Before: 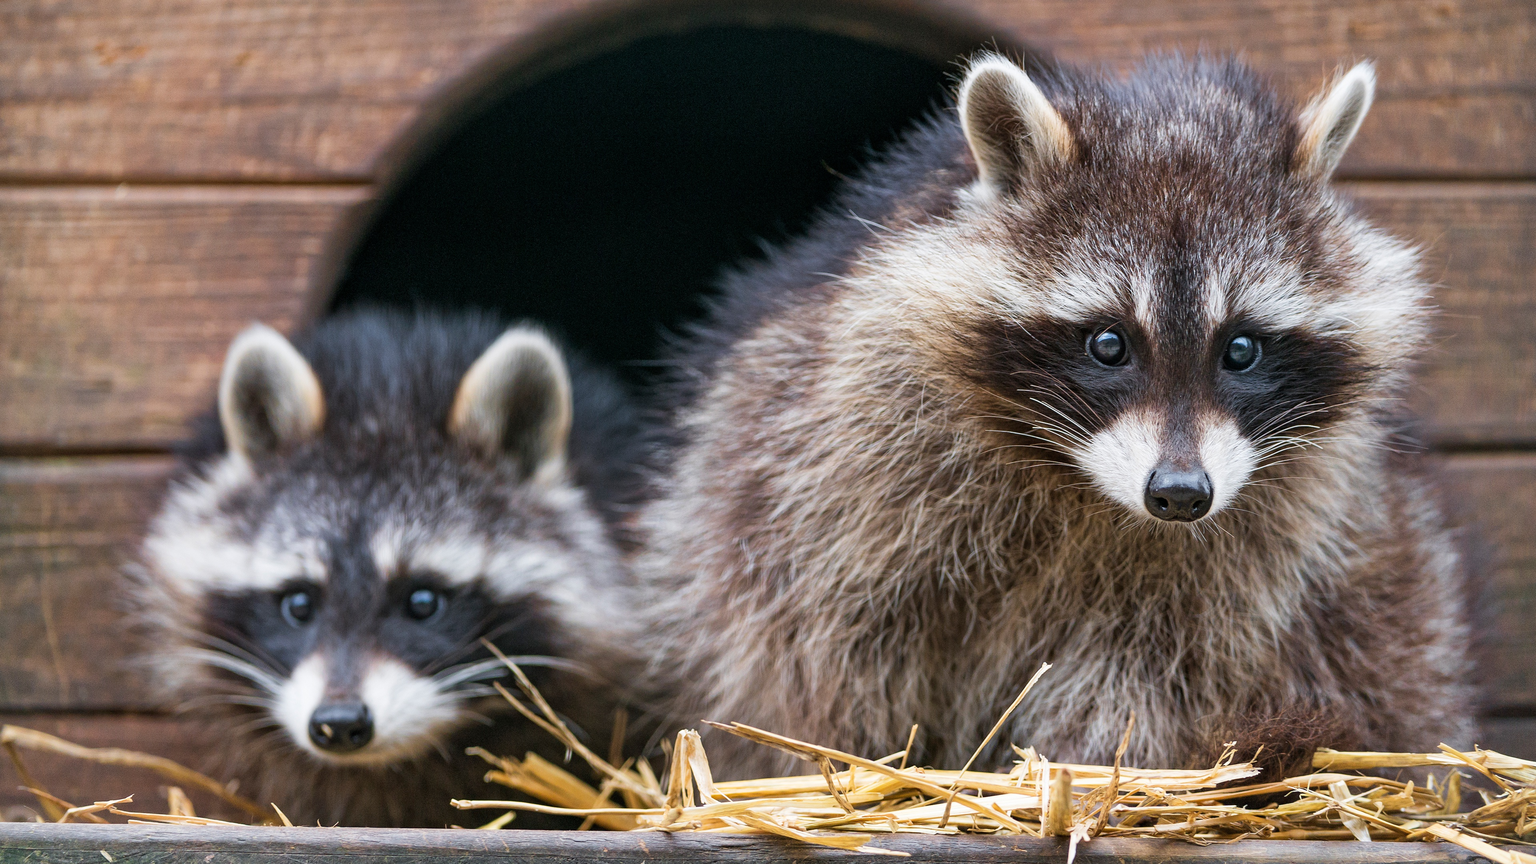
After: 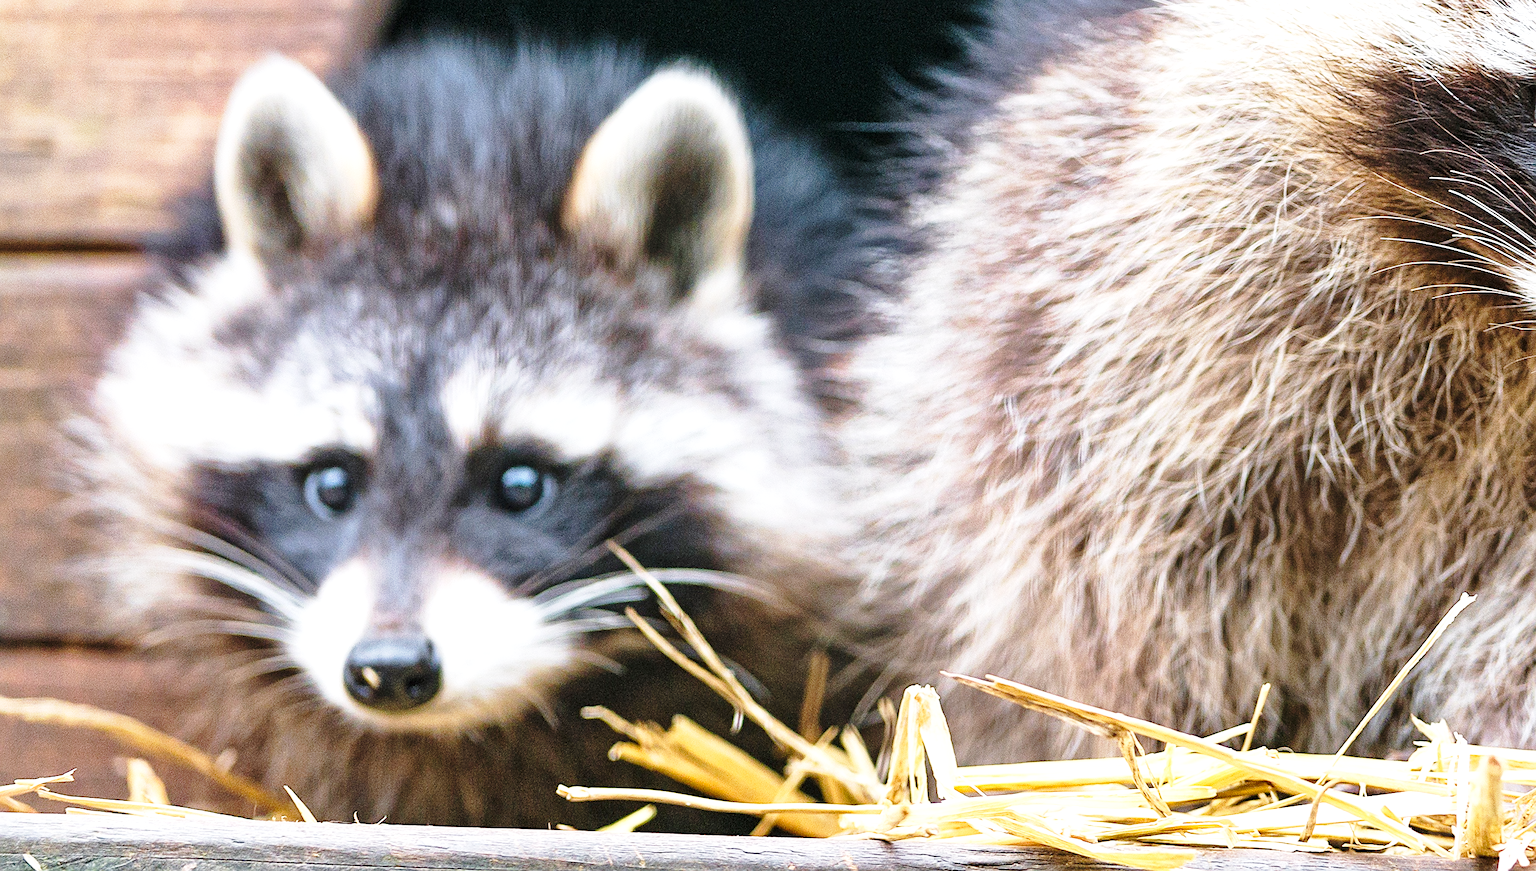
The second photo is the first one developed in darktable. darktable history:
base curve: curves: ch0 [(0, 0) (0.028, 0.03) (0.121, 0.232) (0.46, 0.748) (0.859, 0.968) (1, 1)], preserve colors none
exposure: black level correction 0, exposure 0.69 EV, compensate exposure bias true, compensate highlight preservation false
sharpen: on, module defaults
crop and rotate: angle -1°, left 3.691%, top 31.622%, right 28.52%
shadows and highlights: shadows 24.91, highlights -25
